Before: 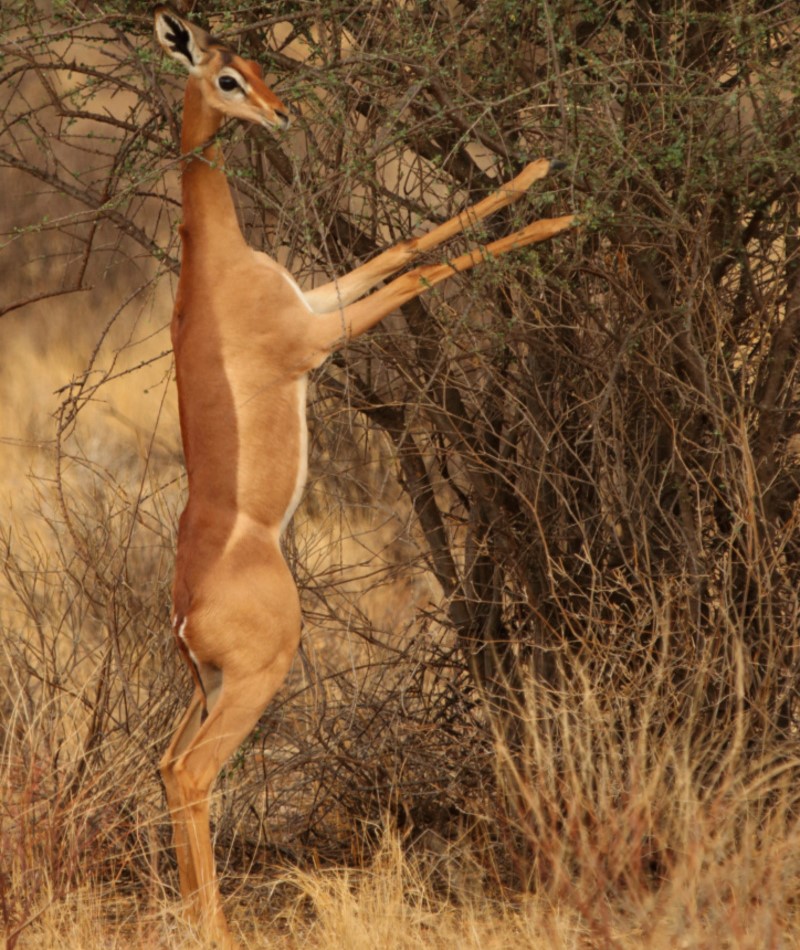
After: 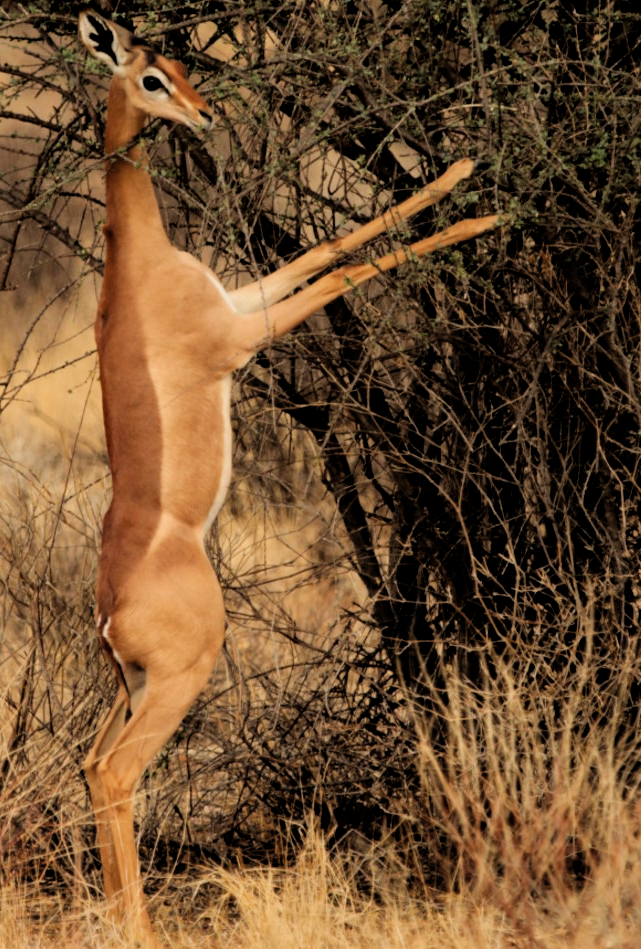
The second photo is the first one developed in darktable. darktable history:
tone equalizer: -8 EV -0.417 EV, -7 EV -0.389 EV, -6 EV -0.333 EV, -5 EV -0.222 EV, -3 EV 0.222 EV, -2 EV 0.333 EV, -1 EV 0.389 EV, +0 EV 0.417 EV, edges refinement/feathering 500, mask exposure compensation -1.57 EV, preserve details no
crop and rotate: left 9.597%, right 10.195%
filmic rgb: black relative exposure -3.31 EV, white relative exposure 3.45 EV, hardness 2.36, contrast 1.103
